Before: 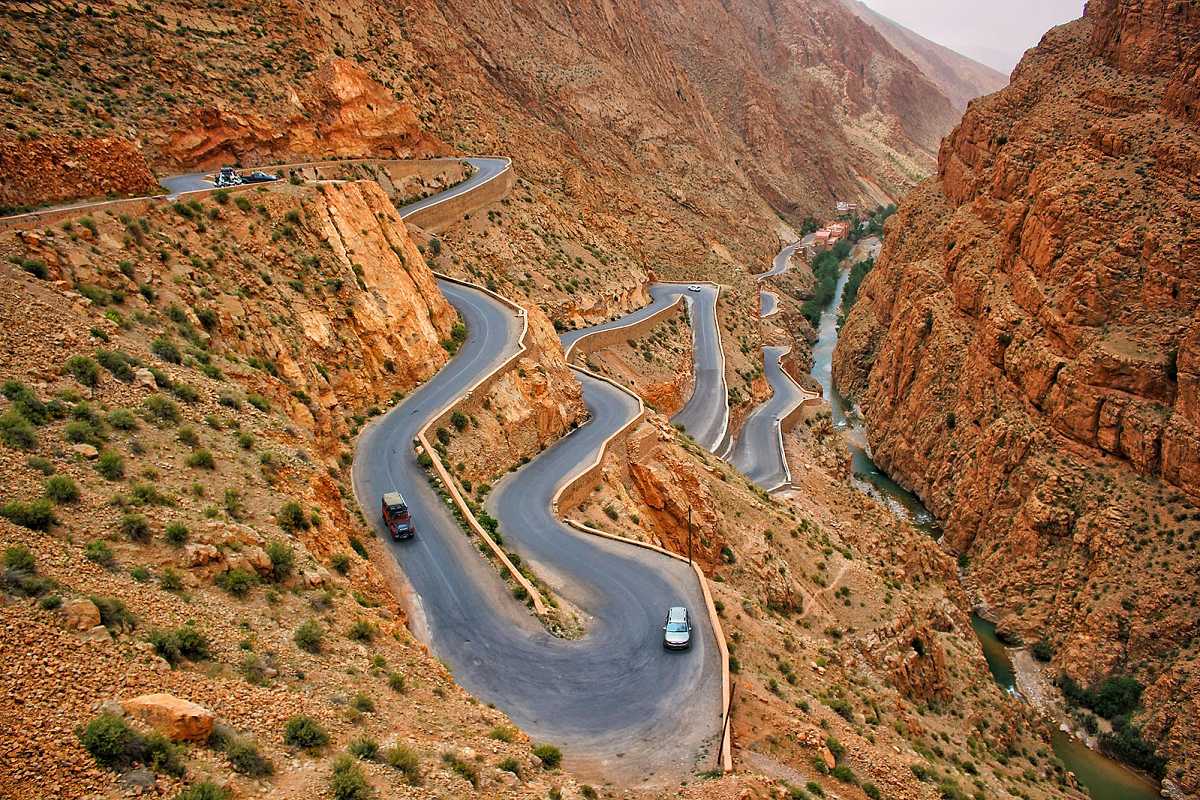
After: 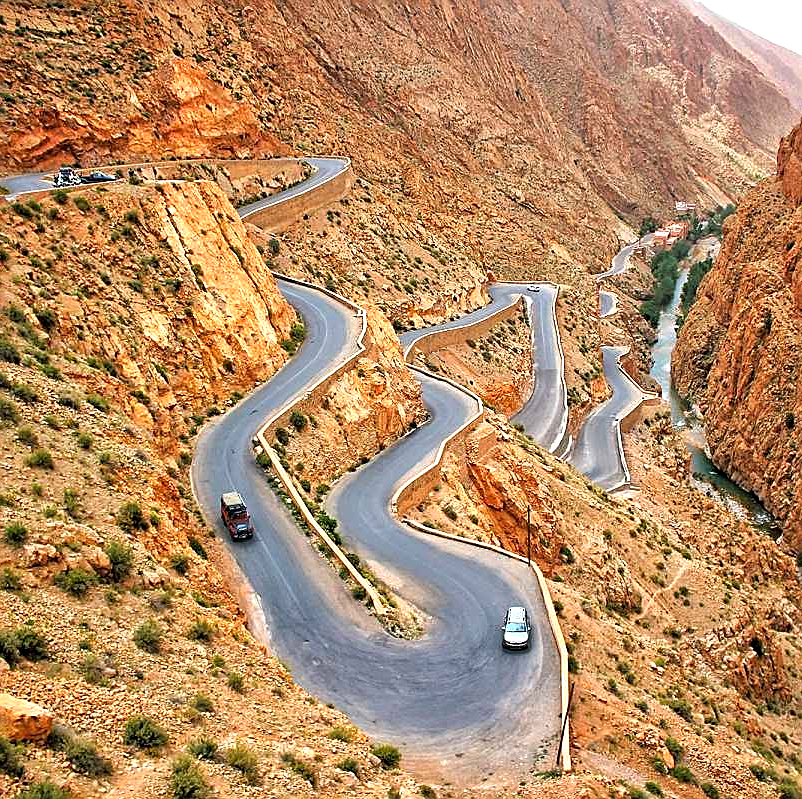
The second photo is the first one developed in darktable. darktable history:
tone equalizer: -8 EV -0.712 EV, -7 EV -0.709 EV, -6 EV -0.61 EV, -5 EV -0.393 EV, -3 EV 0.402 EV, -2 EV 0.6 EV, -1 EV 0.692 EV, +0 EV 0.778 EV
sharpen: on, module defaults
crop and rotate: left 13.487%, right 19.634%
